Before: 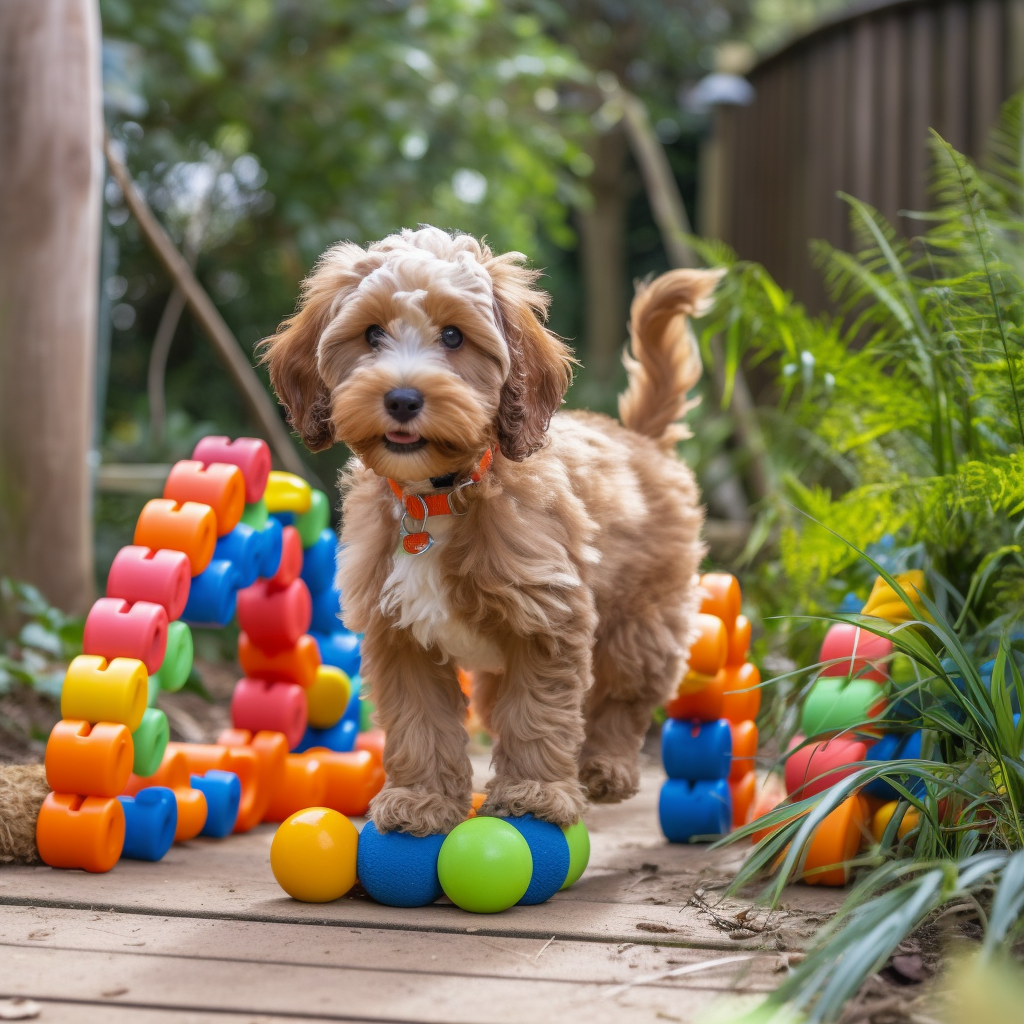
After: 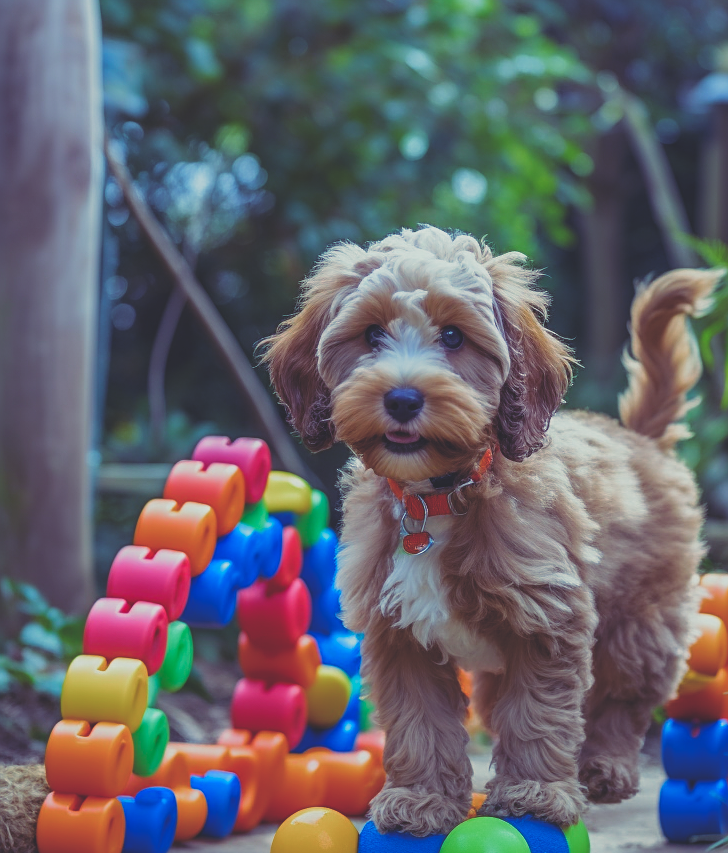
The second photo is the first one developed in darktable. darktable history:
rgb curve: curves: ch0 [(0, 0.186) (0.314, 0.284) (0.576, 0.466) (0.805, 0.691) (0.936, 0.886)]; ch1 [(0, 0.186) (0.314, 0.284) (0.581, 0.534) (0.771, 0.746) (0.936, 0.958)]; ch2 [(0, 0.216) (0.275, 0.39) (1, 1)], mode RGB, independent channels, compensate middle gray true, preserve colors none
sharpen: on, module defaults
crop: right 28.885%, bottom 16.626%
filmic rgb: middle gray luminance 18.42%, black relative exposure -11.25 EV, white relative exposure 3.75 EV, threshold 6 EV, target black luminance 0%, hardness 5.87, latitude 57.4%, contrast 0.963, shadows ↔ highlights balance 49.98%, add noise in highlights 0, preserve chrominance luminance Y, color science v3 (2019), use custom middle-gray values true, iterations of high-quality reconstruction 0, contrast in highlights soft, enable highlight reconstruction true
color balance rgb: perceptual saturation grading › global saturation 25%, global vibrance 20%
